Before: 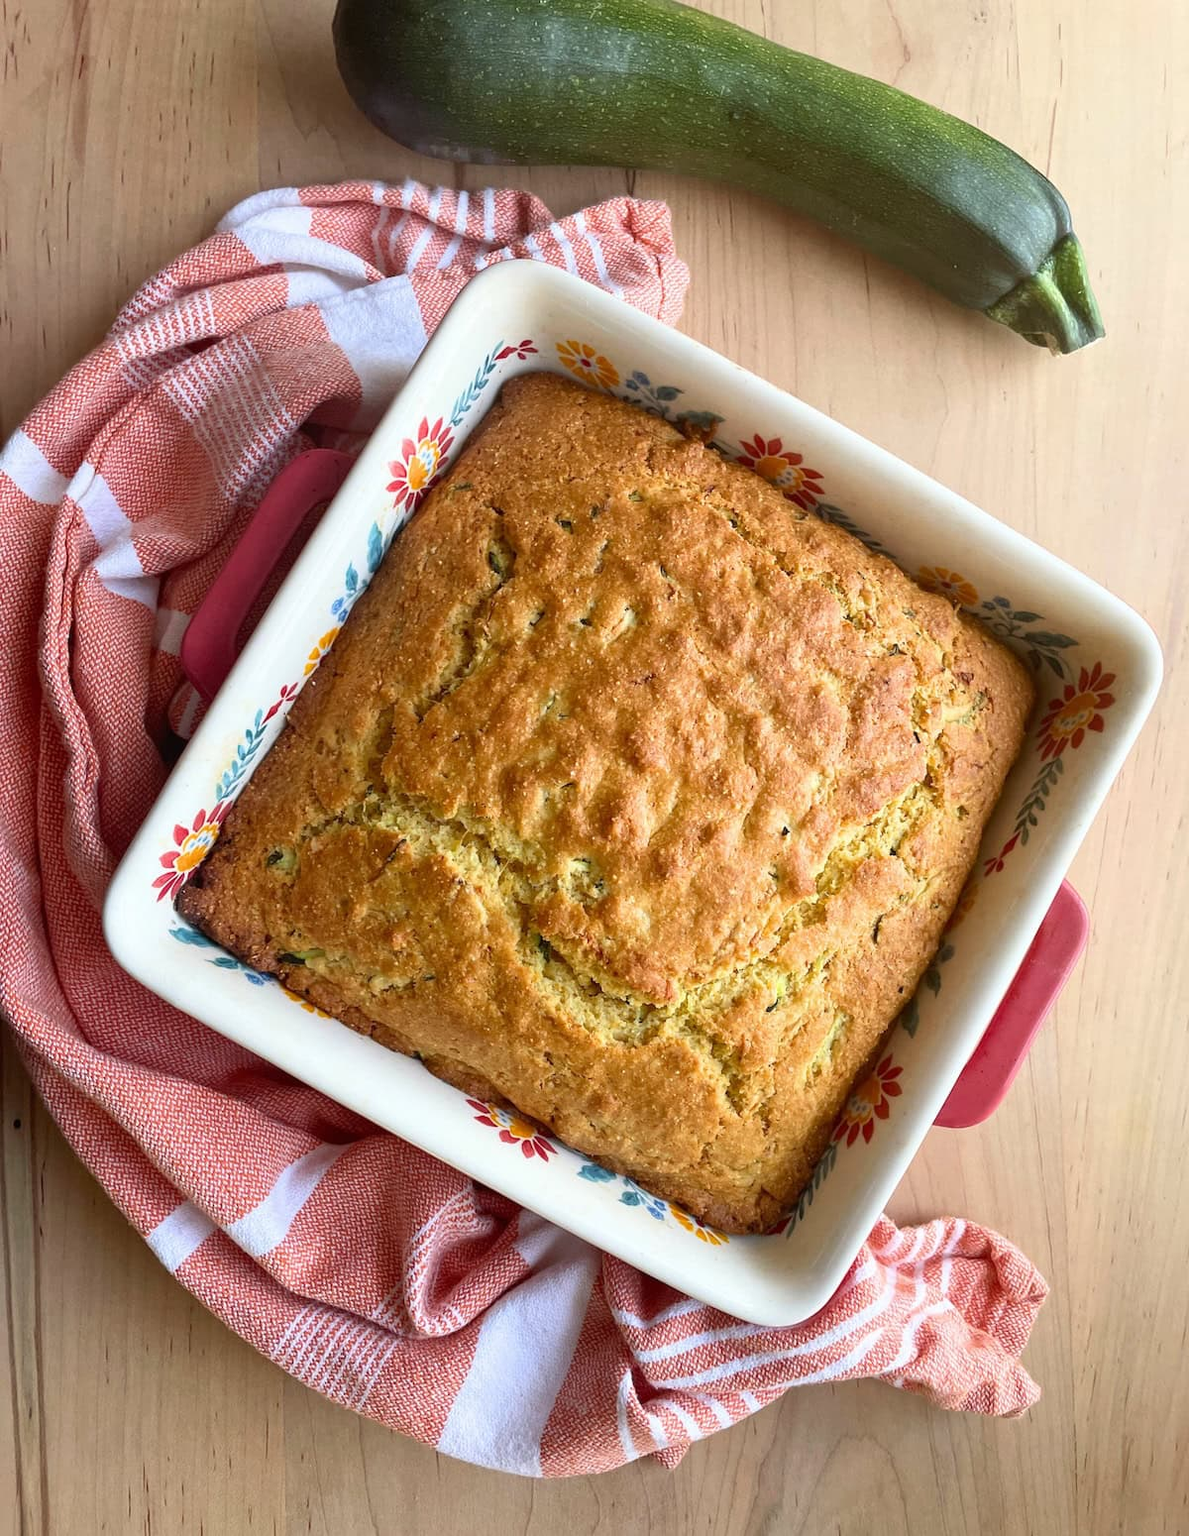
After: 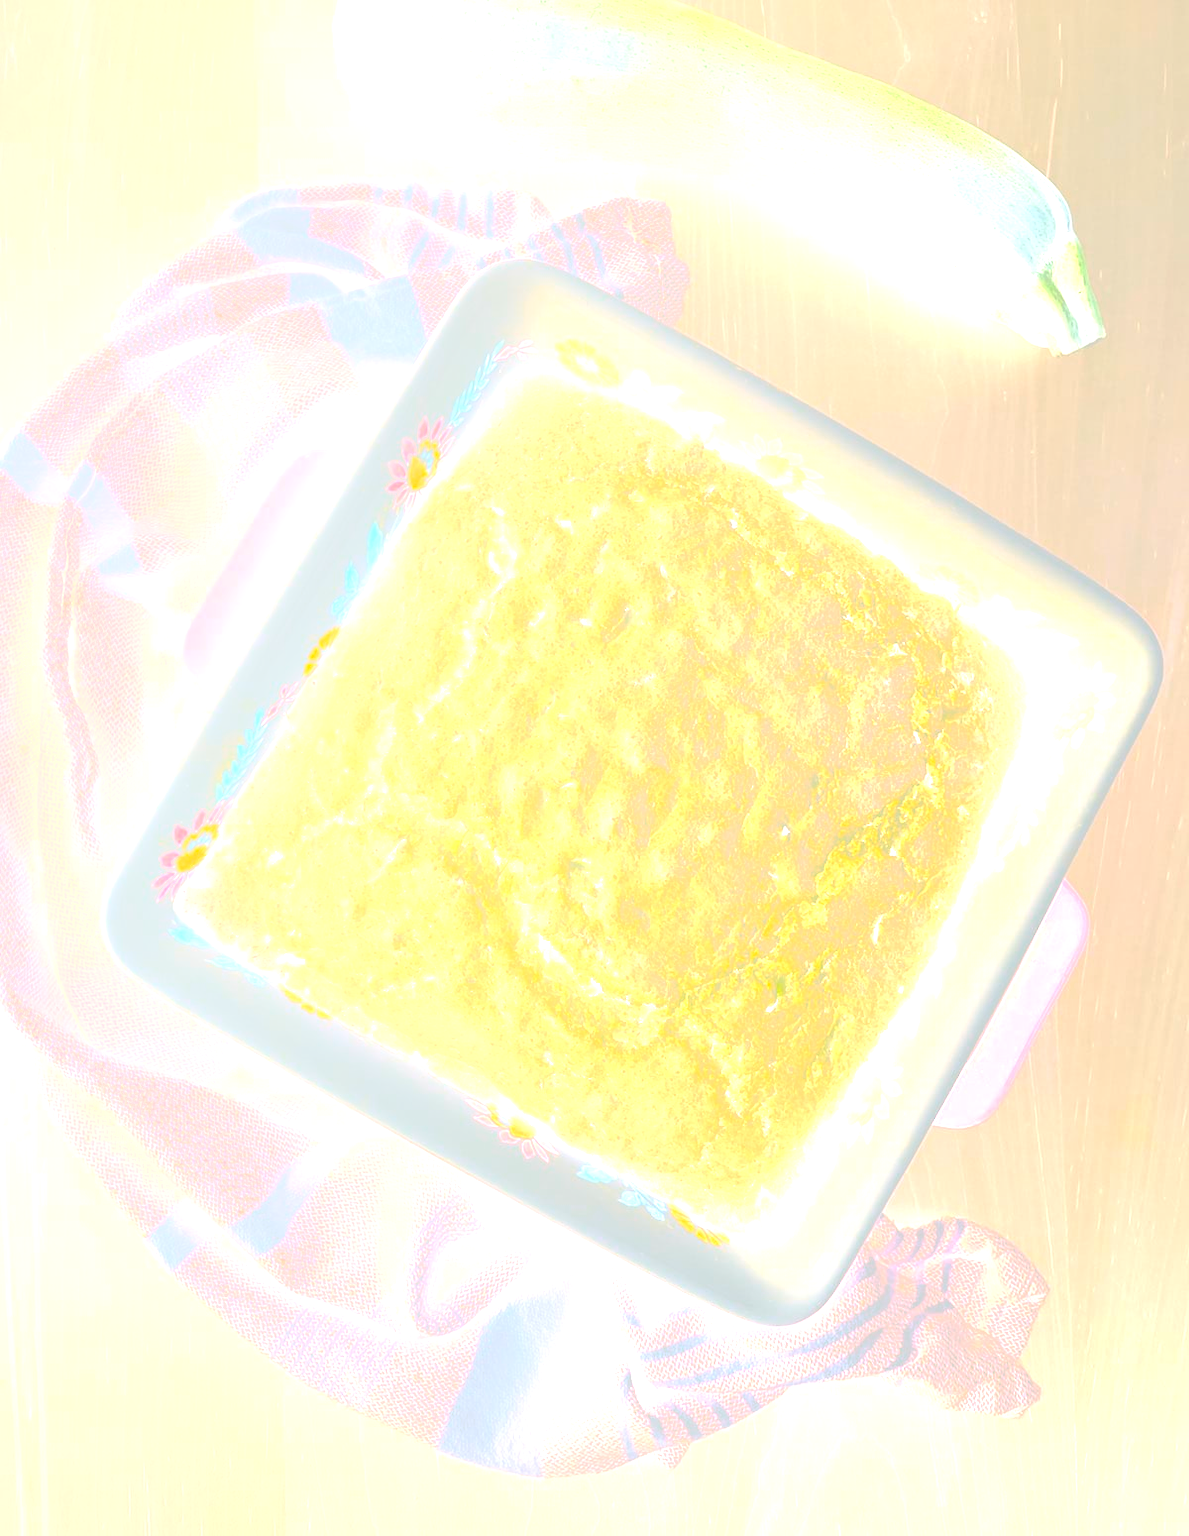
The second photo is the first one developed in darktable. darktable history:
exposure: black level correction 0, exposure 1.1 EV, compensate exposure bias true, compensate highlight preservation false
bloom: size 70%, threshold 25%, strength 70%
